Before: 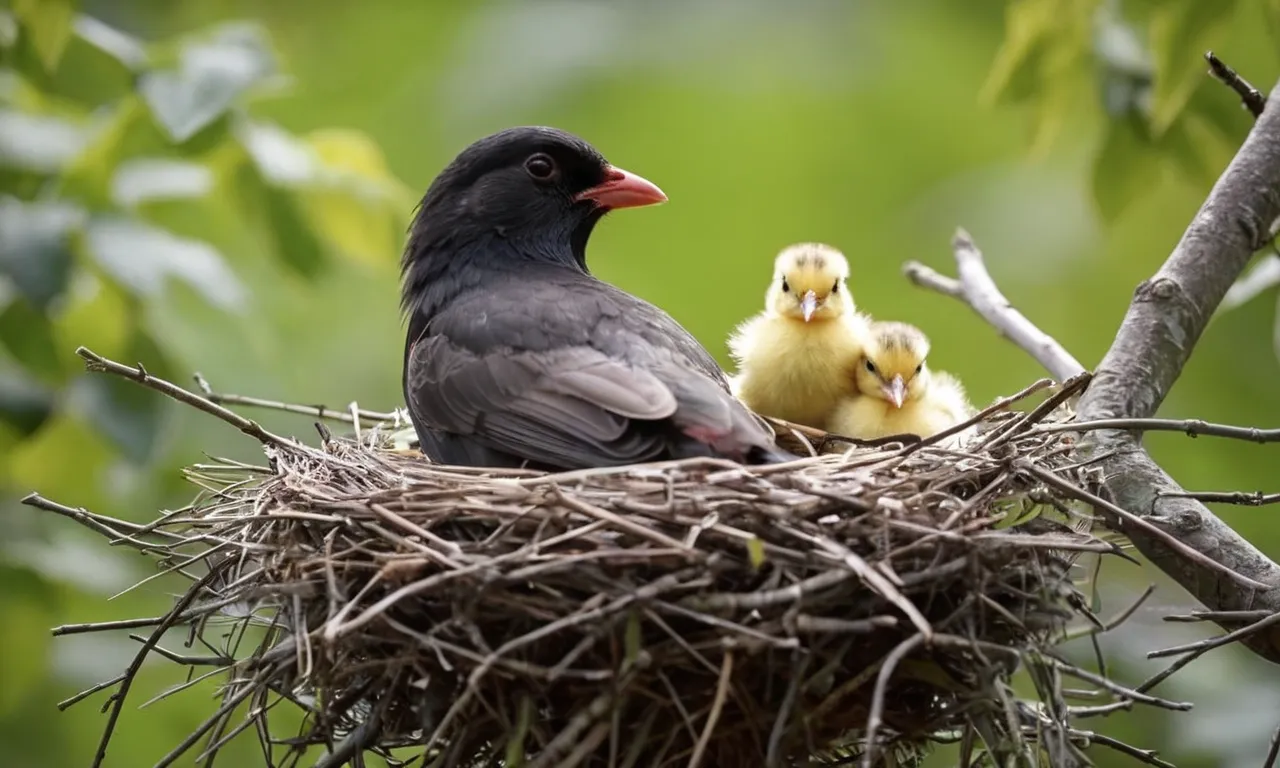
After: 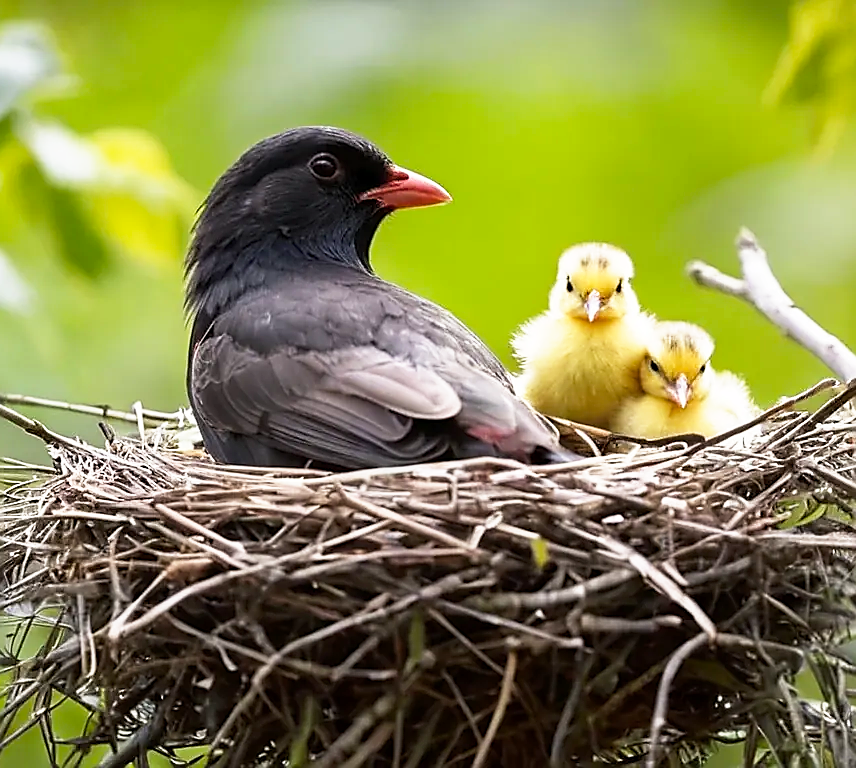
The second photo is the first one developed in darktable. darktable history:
sharpen: radius 1.418, amount 1.246, threshold 0.652
crop: left 16.925%, right 16.19%
color balance rgb: linear chroma grading › global chroma 15.245%, perceptual saturation grading › global saturation 0.125%, global vibrance 11.578%, contrast 4.988%
exposure: black level correction 0.001, exposure -0.124 EV, compensate highlight preservation false
base curve: curves: ch0 [(0, 0) (0.557, 0.834) (1, 1)], preserve colors none
